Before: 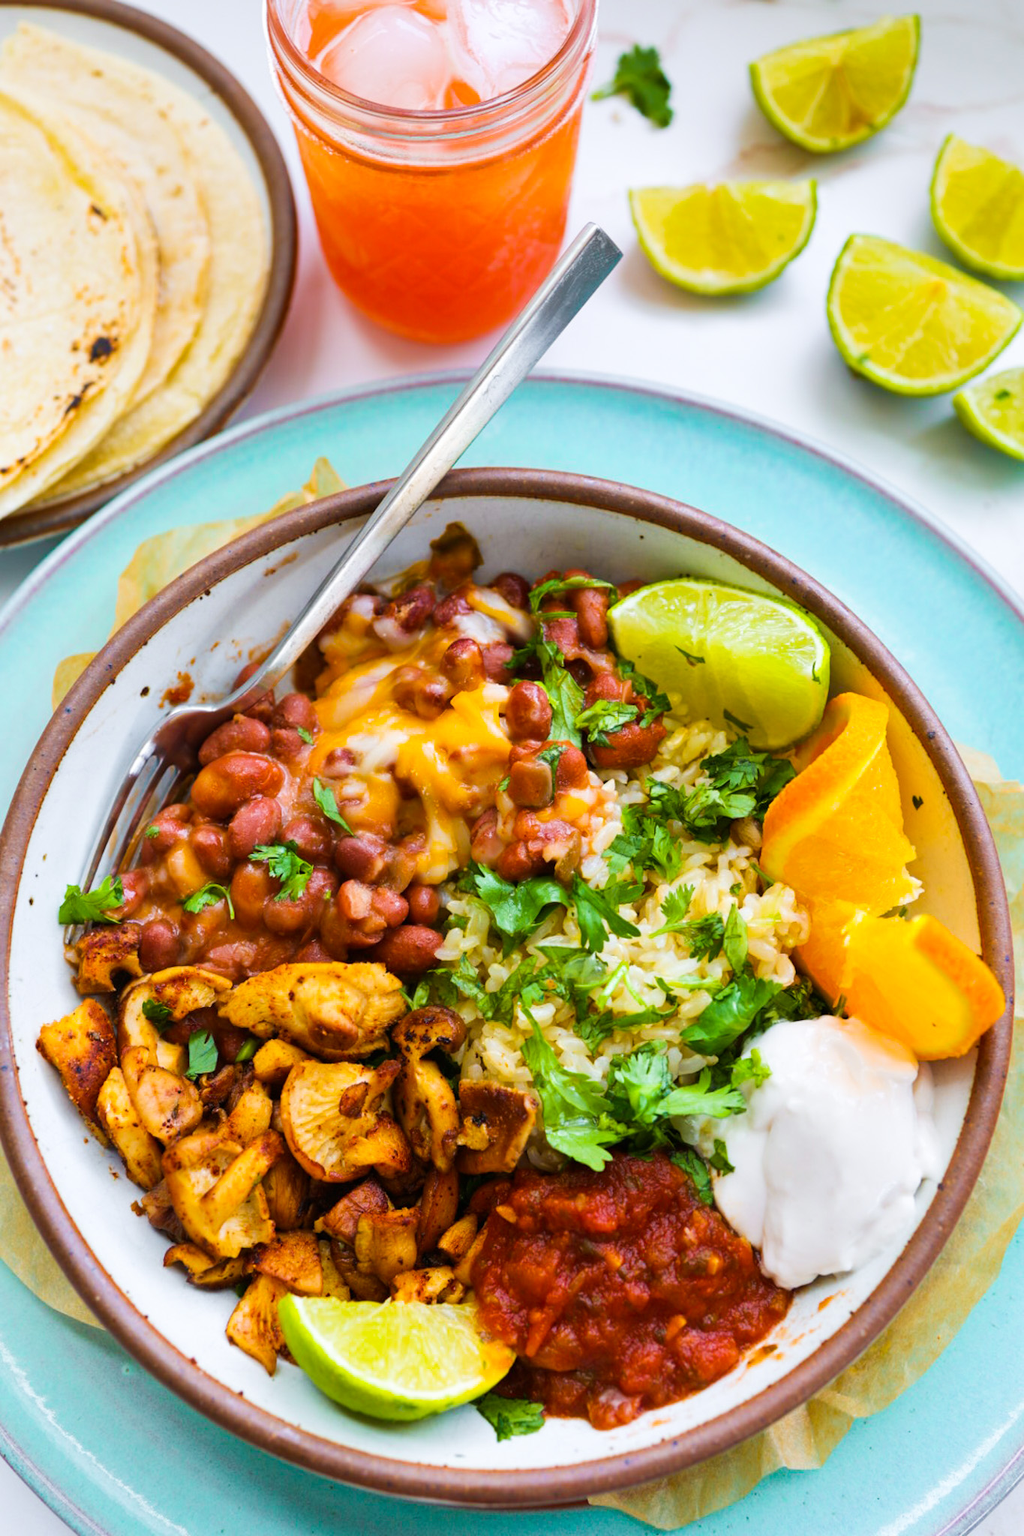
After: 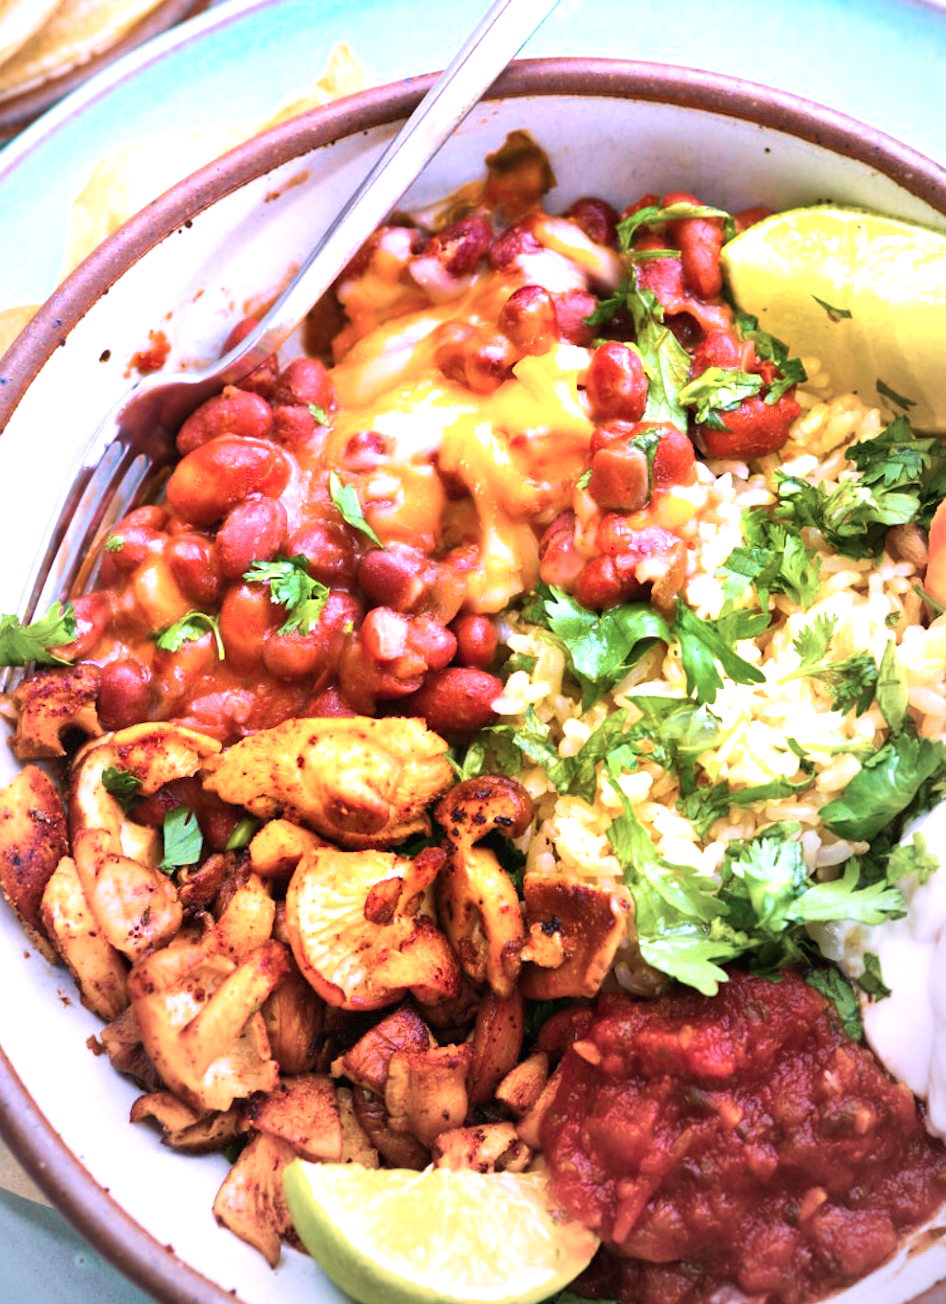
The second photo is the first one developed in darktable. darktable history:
crop: left 6.488%, top 27.668%, right 24.183%, bottom 8.656%
color correction: highlights a* 15.03, highlights b* -25.07
exposure: exposure 1 EV, compensate highlight preservation false
vignetting: fall-off start 72.14%, fall-off radius 108.07%, brightness -0.713, saturation -0.488, center (-0.054, -0.359), width/height ratio 0.729
tone equalizer: on, module defaults
